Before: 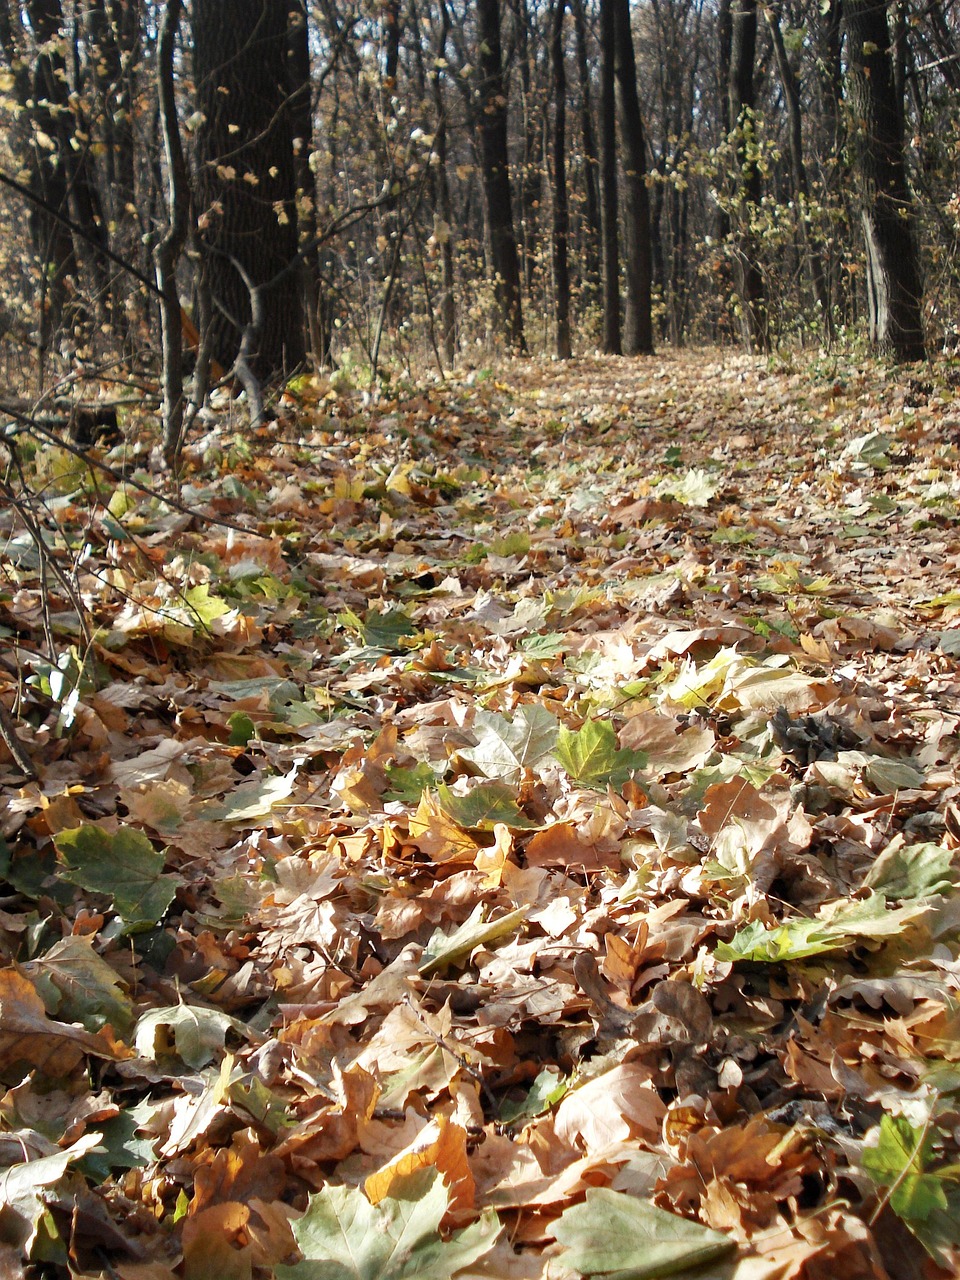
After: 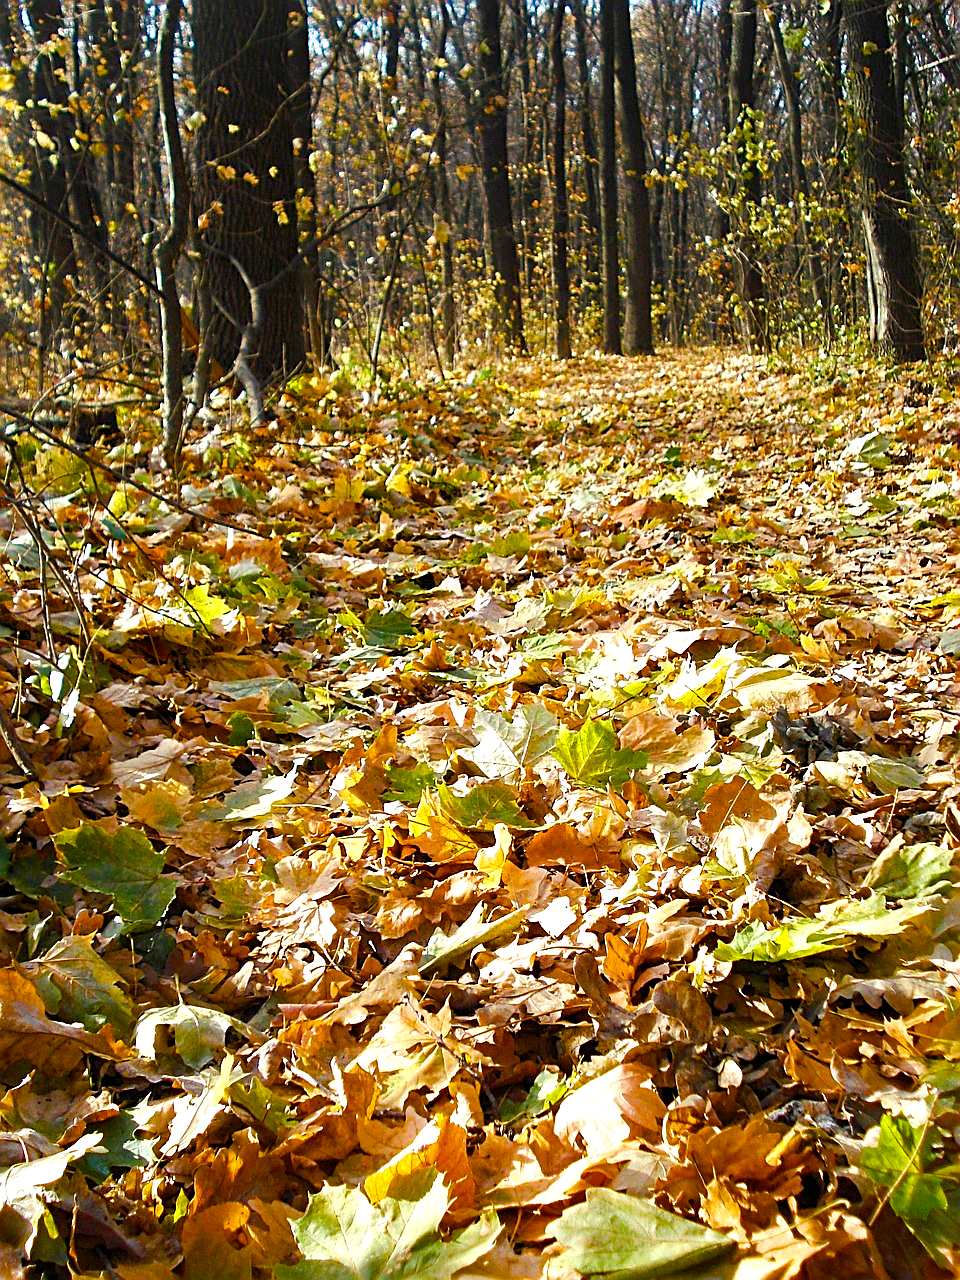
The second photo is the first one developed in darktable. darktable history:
sharpen: amount 0.75
color balance rgb: linear chroma grading › shadows 10%, linear chroma grading › highlights 10%, linear chroma grading › global chroma 15%, linear chroma grading › mid-tones 15%, perceptual saturation grading › global saturation 40%, perceptual saturation grading › highlights -25%, perceptual saturation grading › mid-tones 35%, perceptual saturation grading › shadows 35%, perceptual brilliance grading › global brilliance 11.29%, global vibrance 11.29%
